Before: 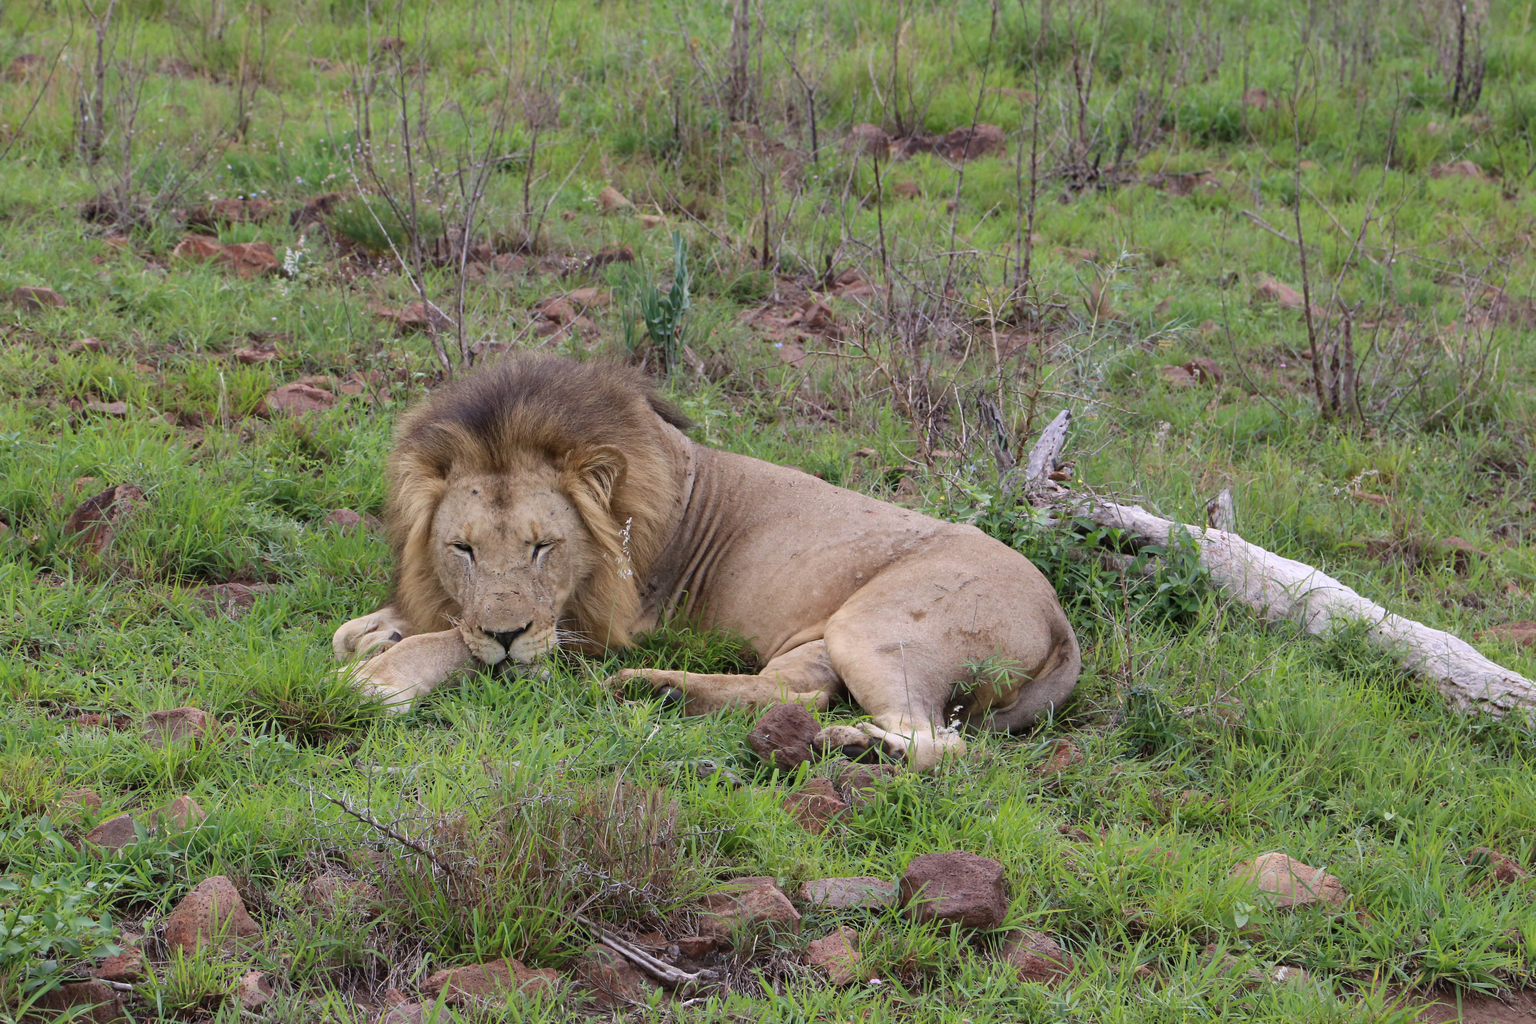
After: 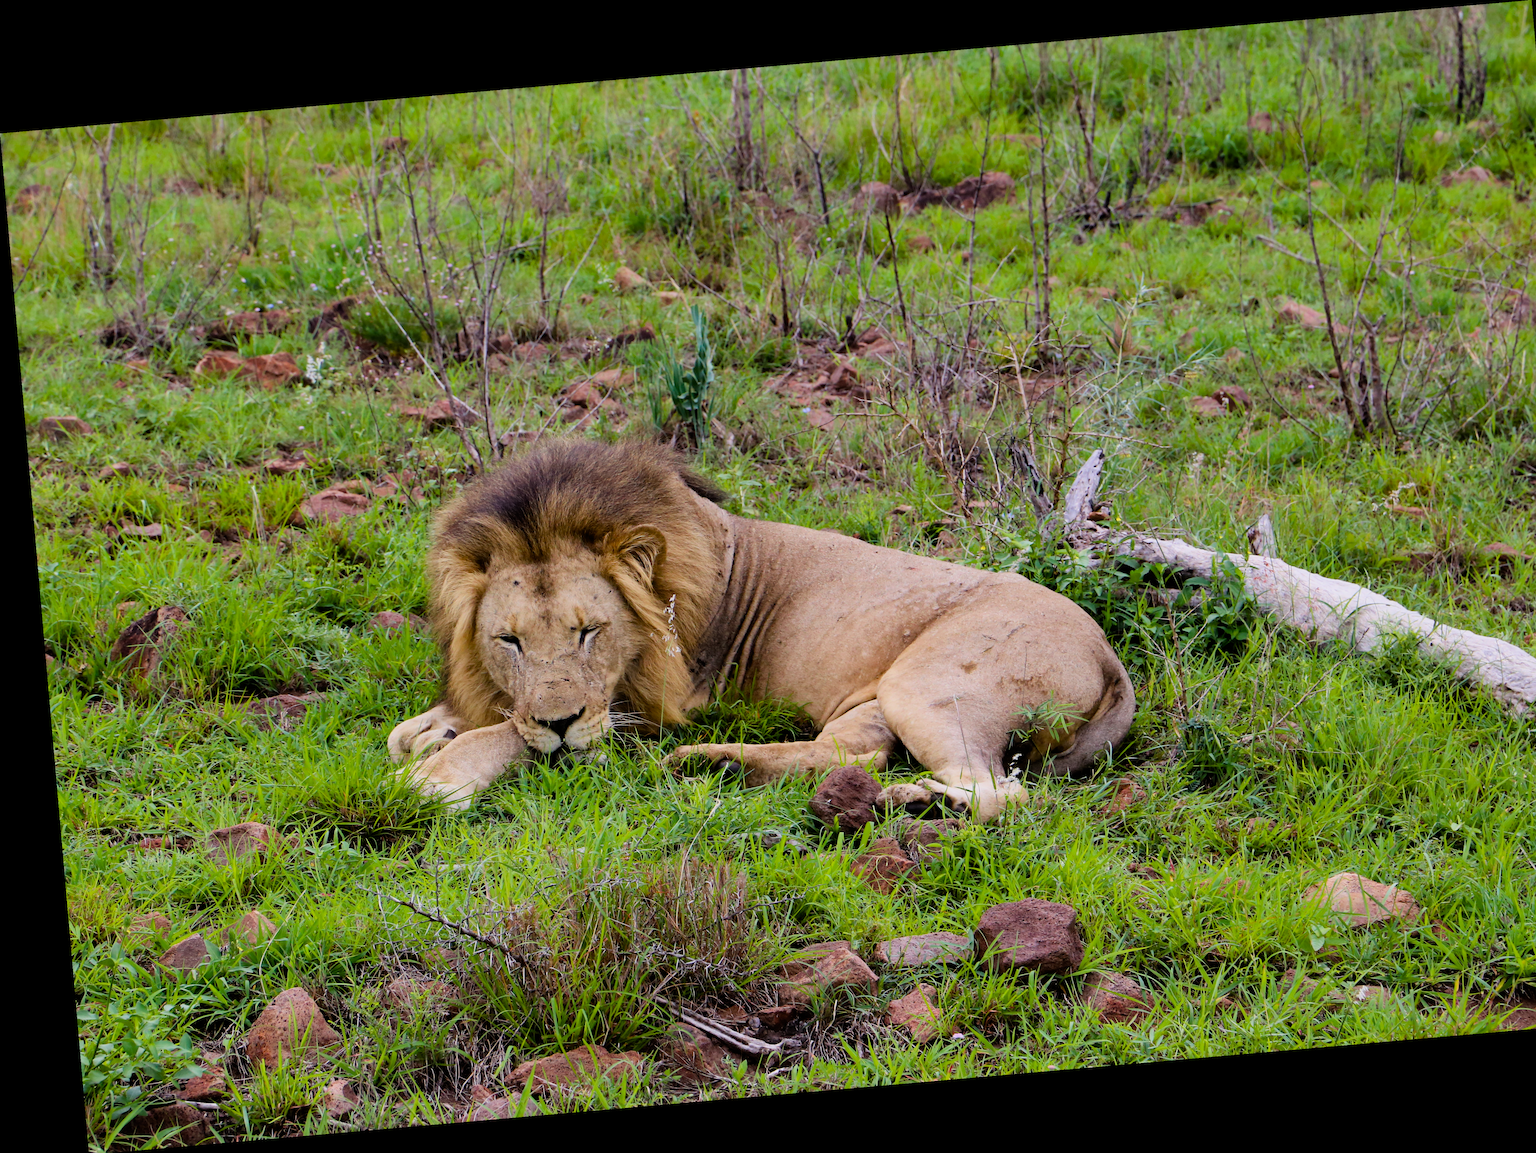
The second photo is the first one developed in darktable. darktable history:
color balance rgb: perceptual saturation grading › global saturation 20%, perceptual saturation grading › highlights -25%, perceptual saturation grading › shadows 25%, global vibrance 50%
crop and rotate: right 5.167%
filmic rgb: black relative exposure -5 EV, white relative exposure 3.5 EV, hardness 3.19, contrast 1.4, highlights saturation mix -30%
rotate and perspective: rotation -4.98°, automatic cropping off
